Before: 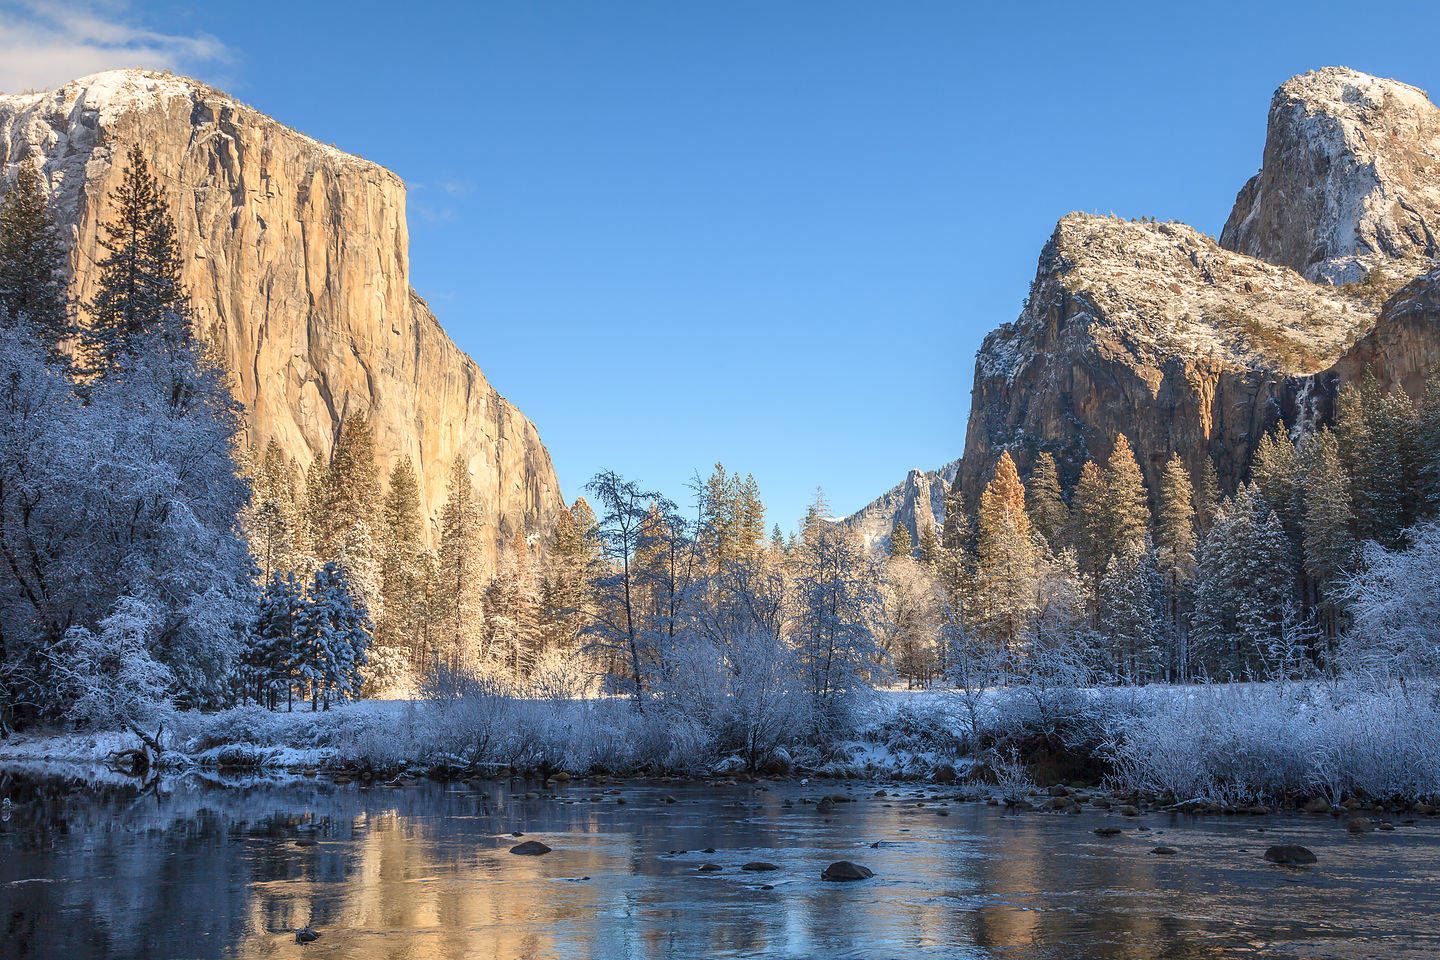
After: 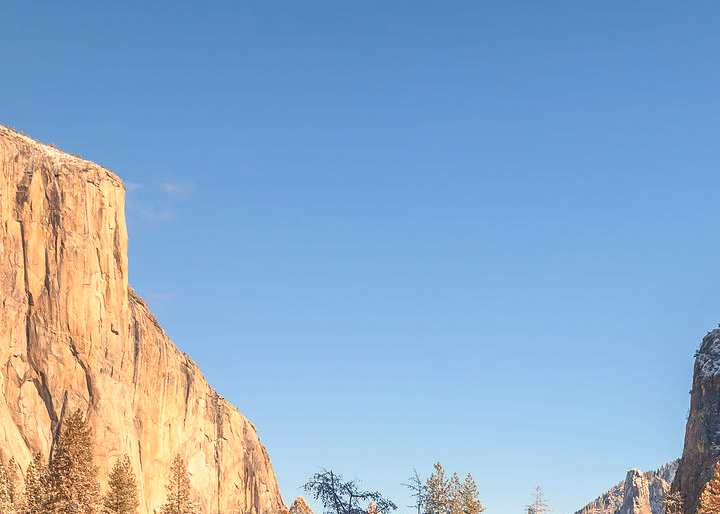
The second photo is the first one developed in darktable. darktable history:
crop: left 19.556%, right 30.401%, bottom 46.458%
white balance: red 1.127, blue 0.943
